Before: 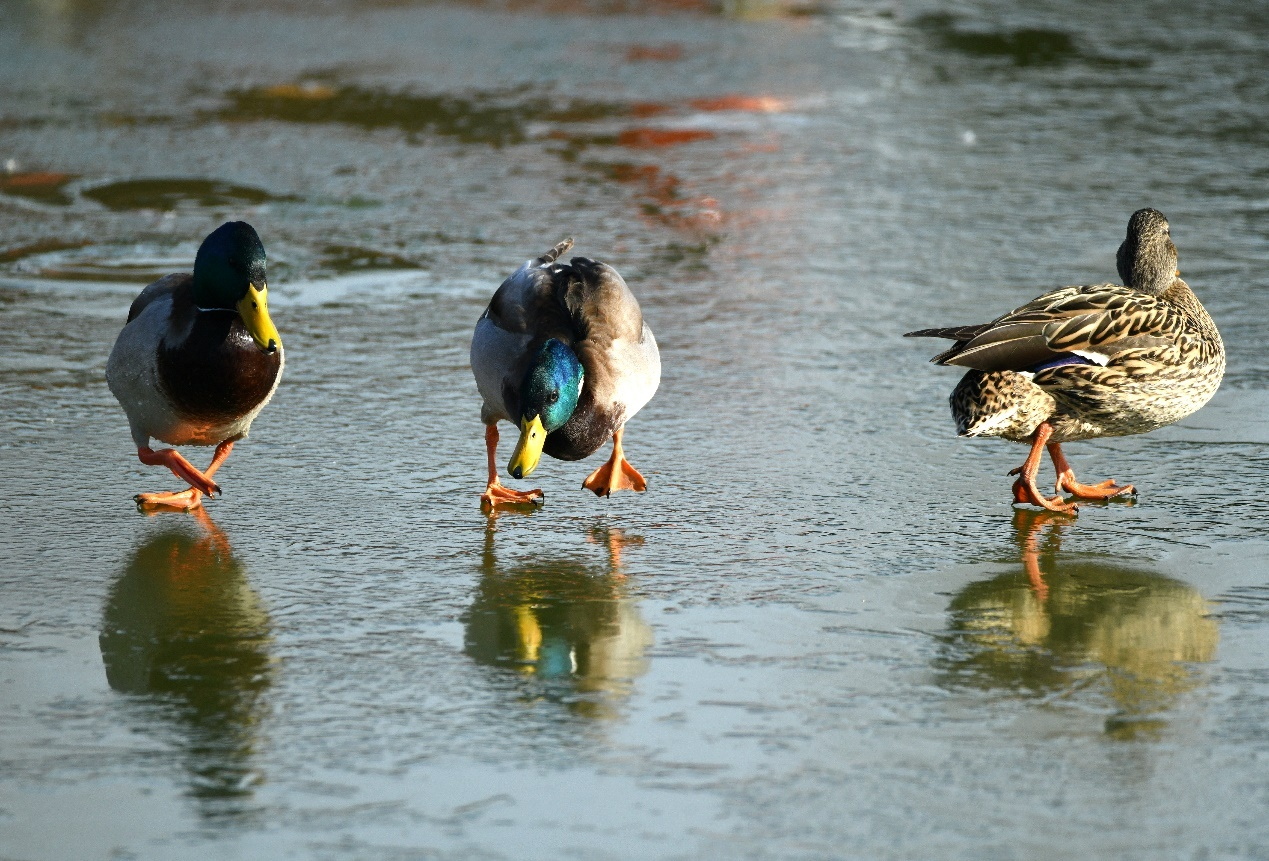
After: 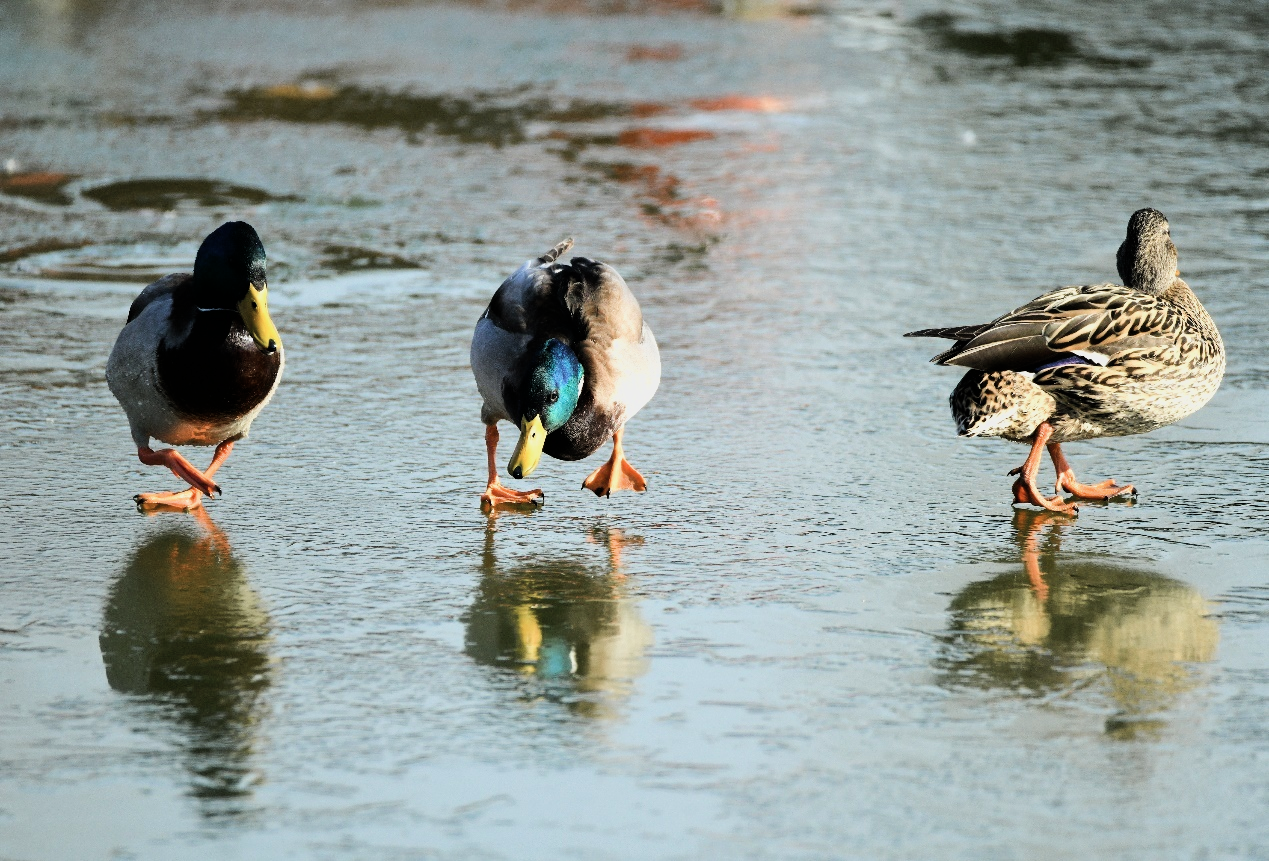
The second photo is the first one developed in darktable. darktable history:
exposure: exposure 0.559 EV, compensate highlight preservation false
white balance: emerald 1
tone equalizer: -8 EV -0.417 EV, -7 EV -0.389 EV, -6 EV -0.333 EV, -5 EV -0.222 EV, -3 EV 0.222 EV, -2 EV 0.333 EV, -1 EV 0.389 EV, +0 EV 0.417 EV, edges refinement/feathering 500, mask exposure compensation -1.57 EV, preserve details no
color zones: curves: ch0 [(0, 0.5) (0.143, 0.5) (0.286, 0.5) (0.429, 0.504) (0.571, 0.5) (0.714, 0.509) (0.857, 0.5) (1, 0.5)]; ch1 [(0, 0.425) (0.143, 0.425) (0.286, 0.375) (0.429, 0.405) (0.571, 0.5) (0.714, 0.47) (0.857, 0.425) (1, 0.435)]; ch2 [(0, 0.5) (0.143, 0.5) (0.286, 0.5) (0.429, 0.517) (0.571, 0.5) (0.714, 0.51) (0.857, 0.5) (1, 0.5)]
filmic rgb: black relative exposure -7.48 EV, white relative exposure 4.83 EV, hardness 3.4, color science v6 (2022)
